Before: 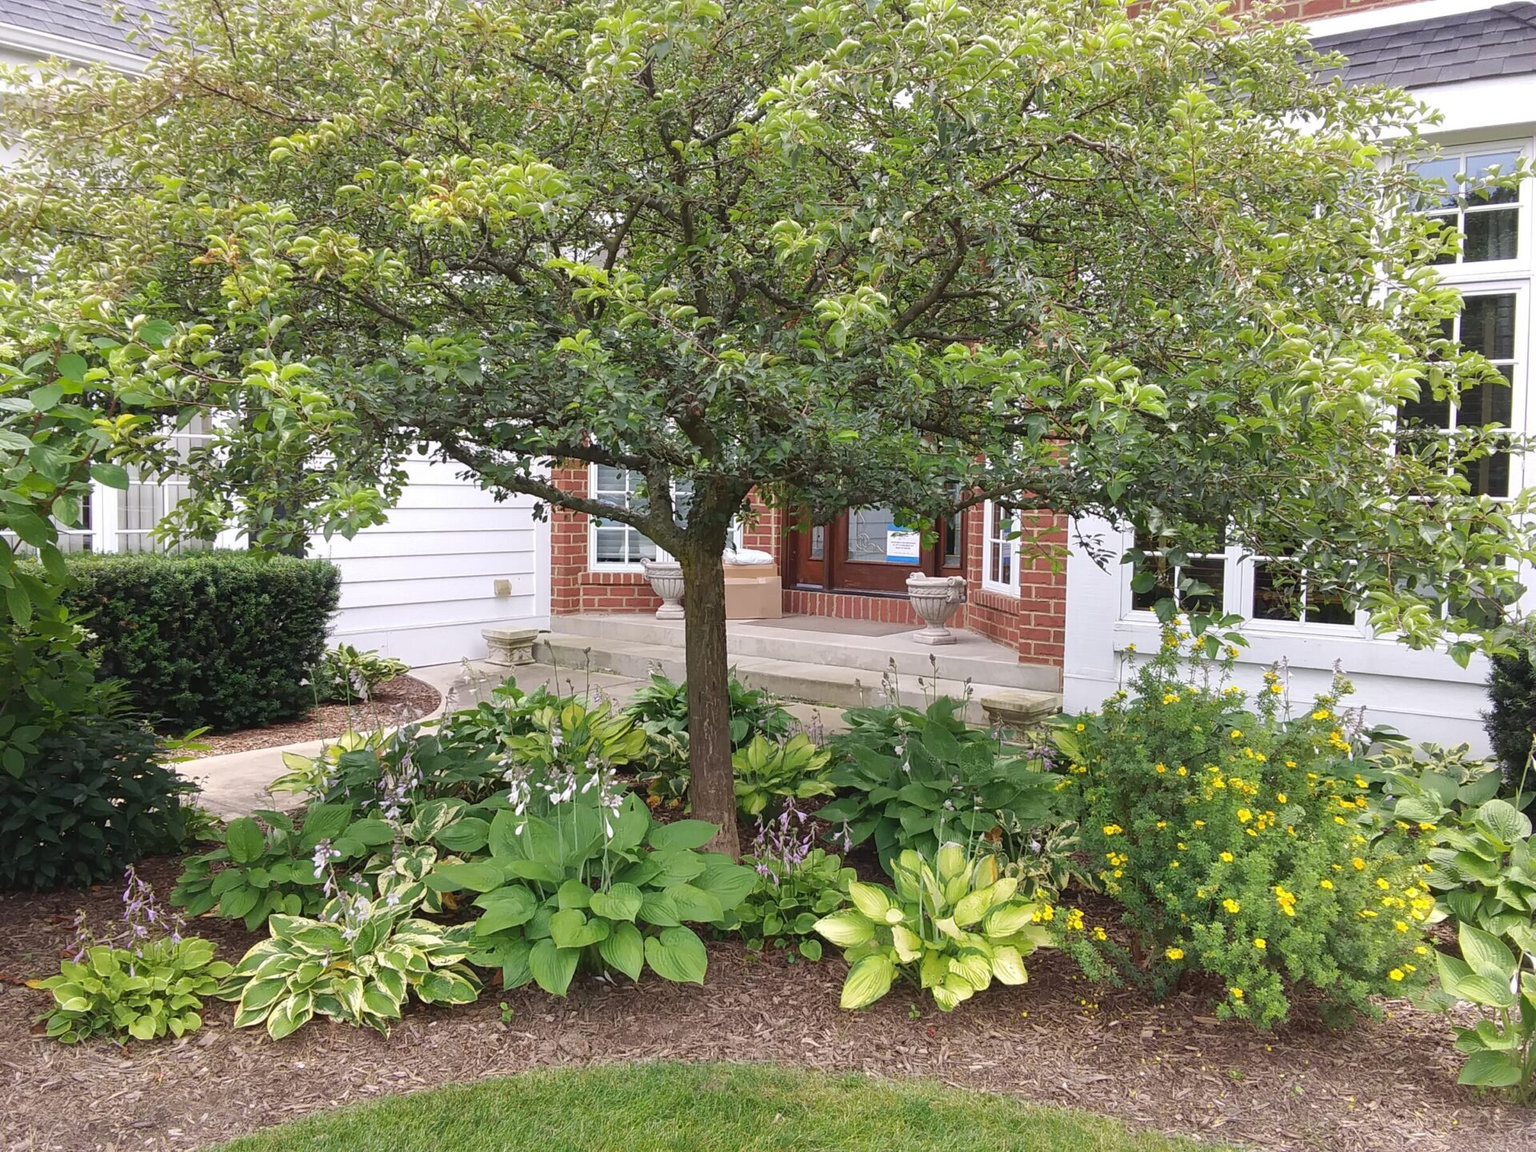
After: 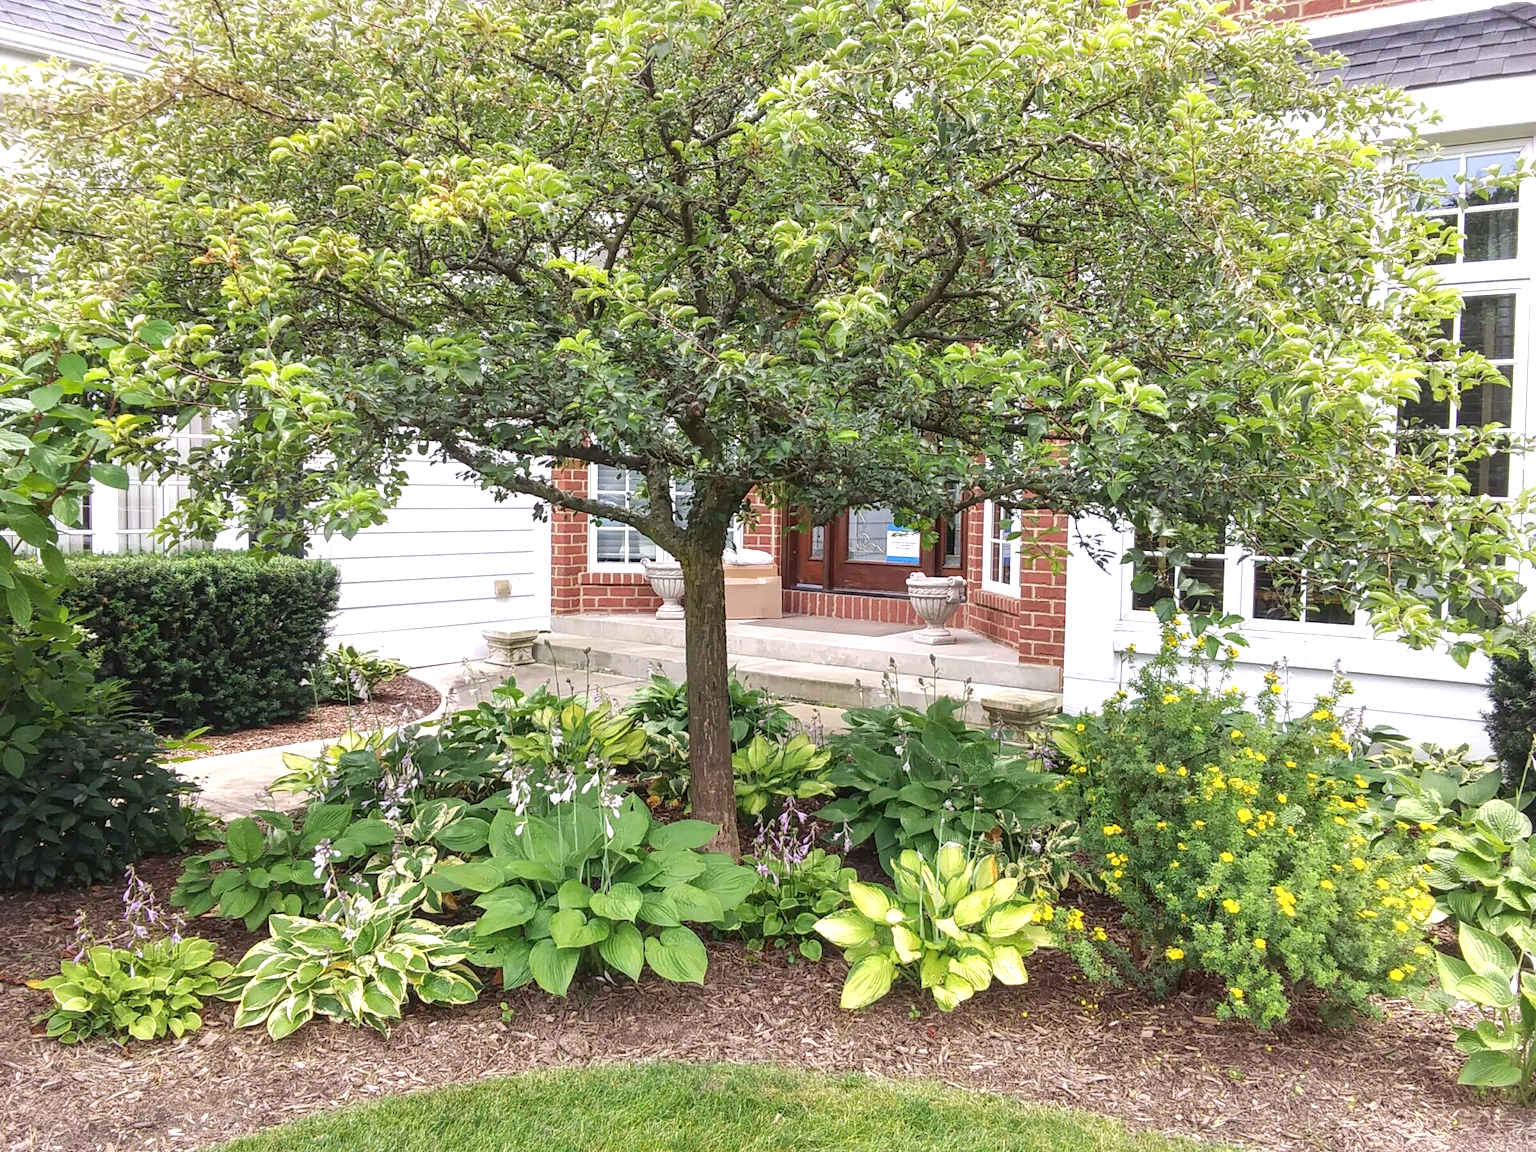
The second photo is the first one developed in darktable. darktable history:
local contrast: detail 130%
exposure: black level correction 0, exposure 0.5 EV, compensate highlight preservation false
